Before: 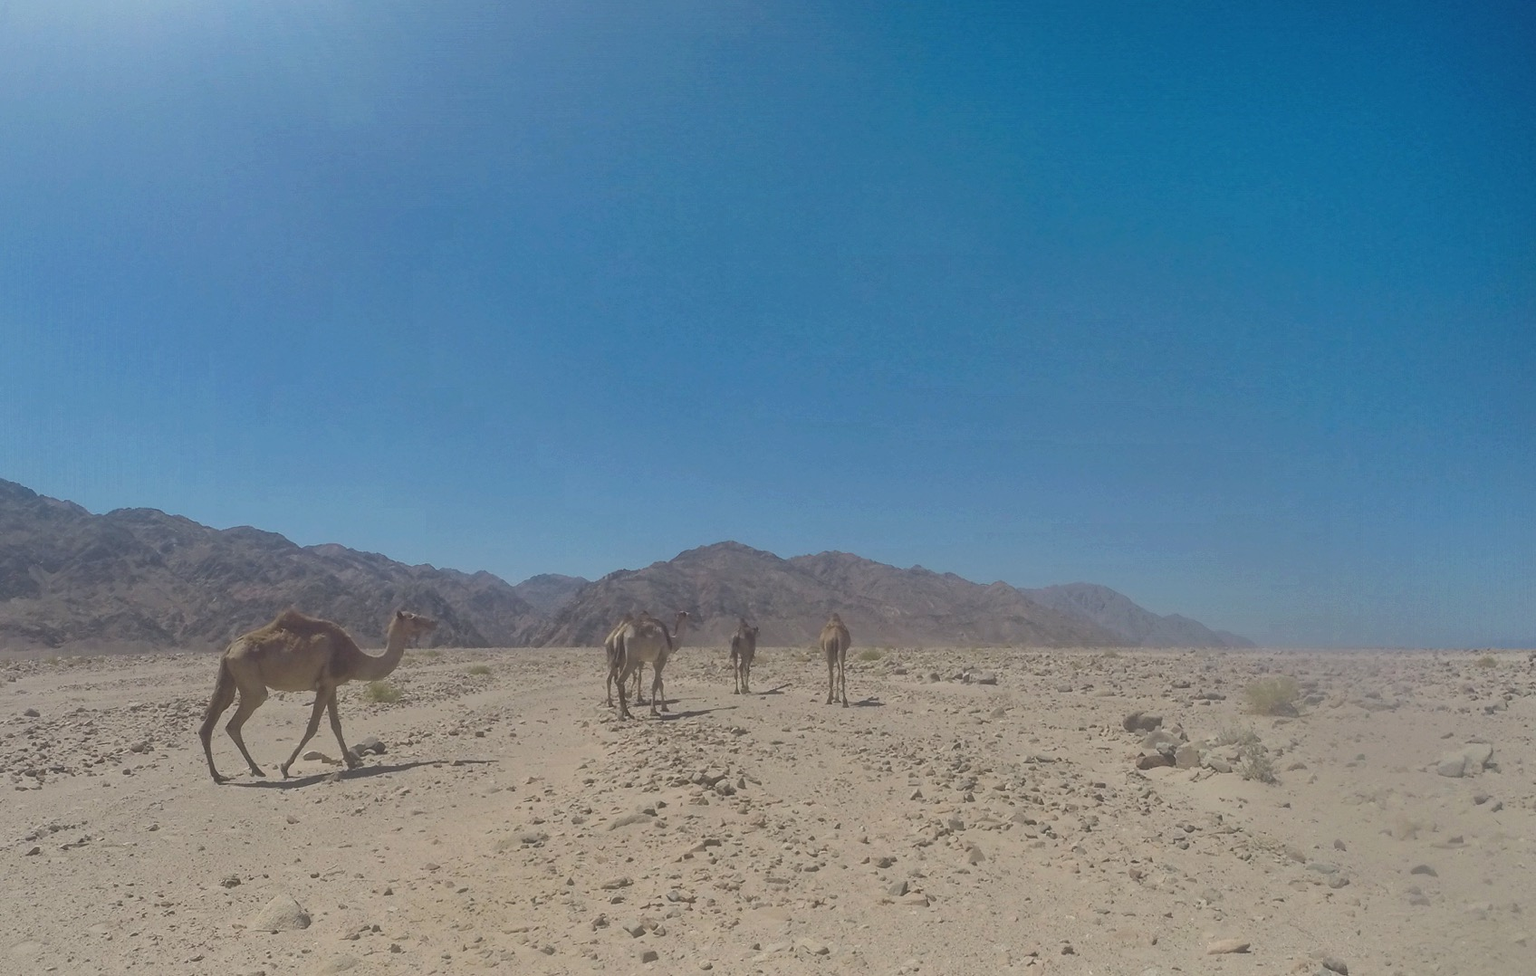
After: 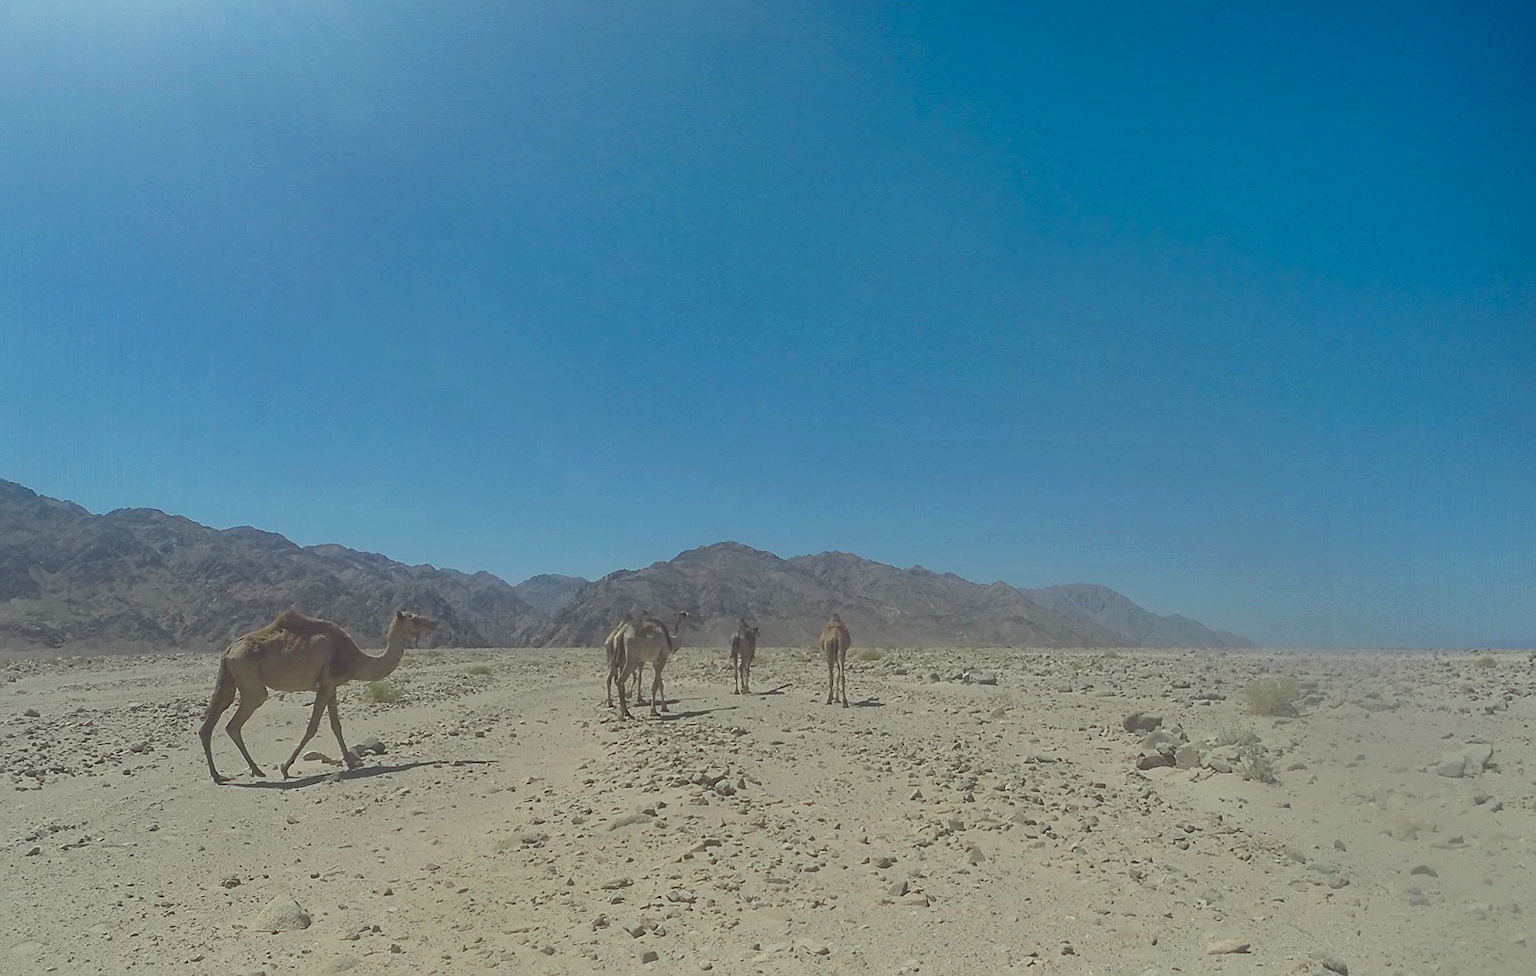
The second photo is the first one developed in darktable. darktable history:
sharpen: amount 0.493
color correction: highlights a* -6.95, highlights b* 0.463
